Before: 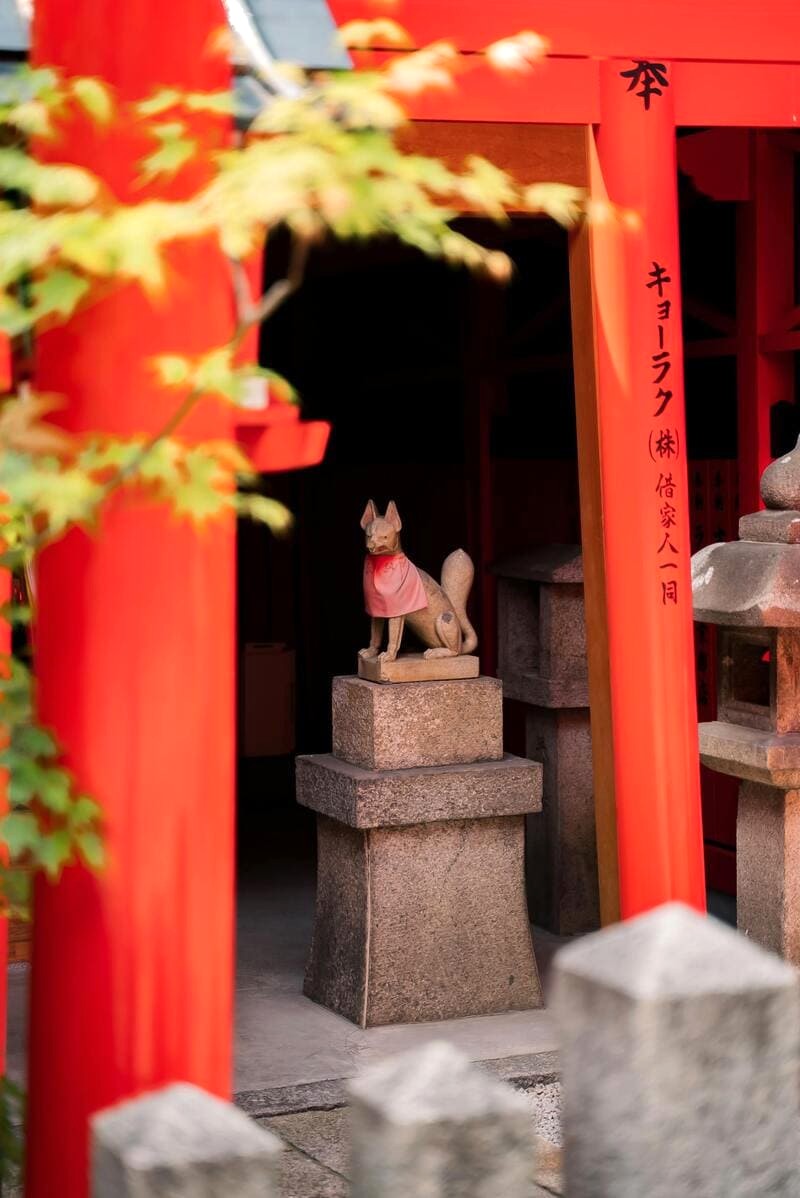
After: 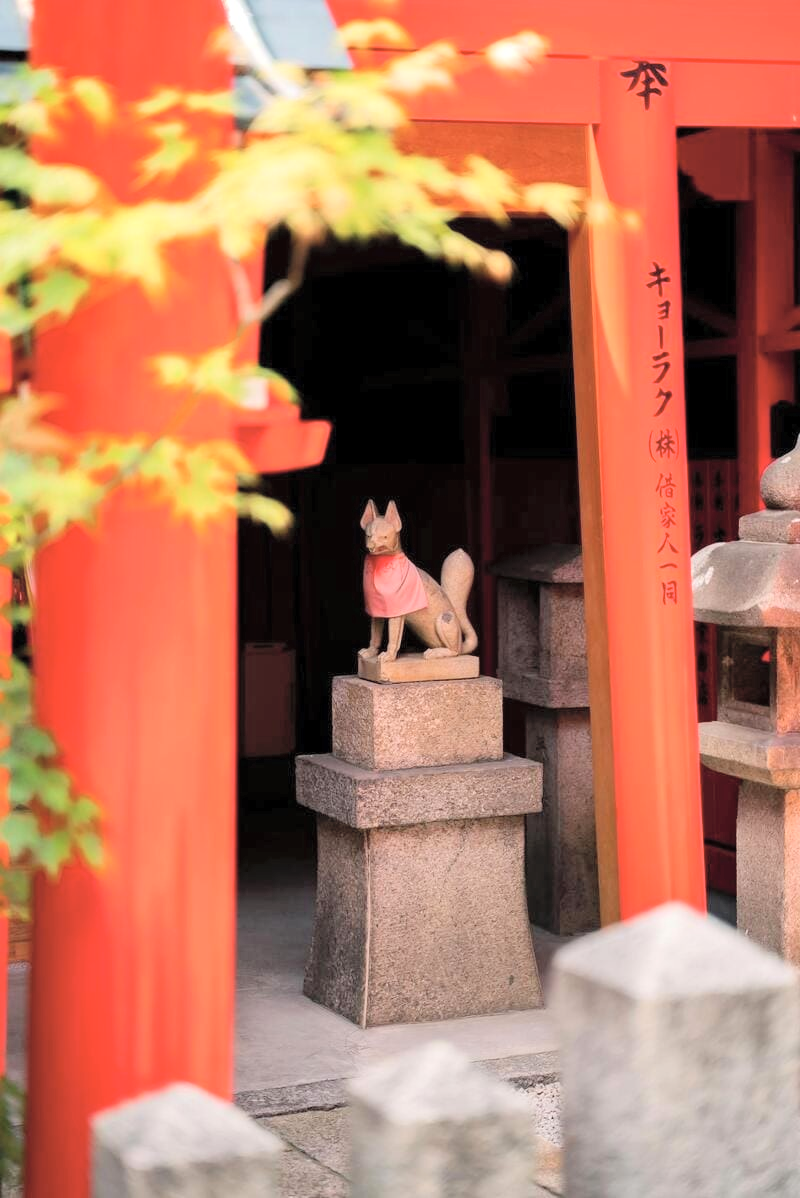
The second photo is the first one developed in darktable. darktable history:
global tonemap: drago (0.7, 100)
rotate and perspective: automatic cropping original format, crop left 0, crop top 0
